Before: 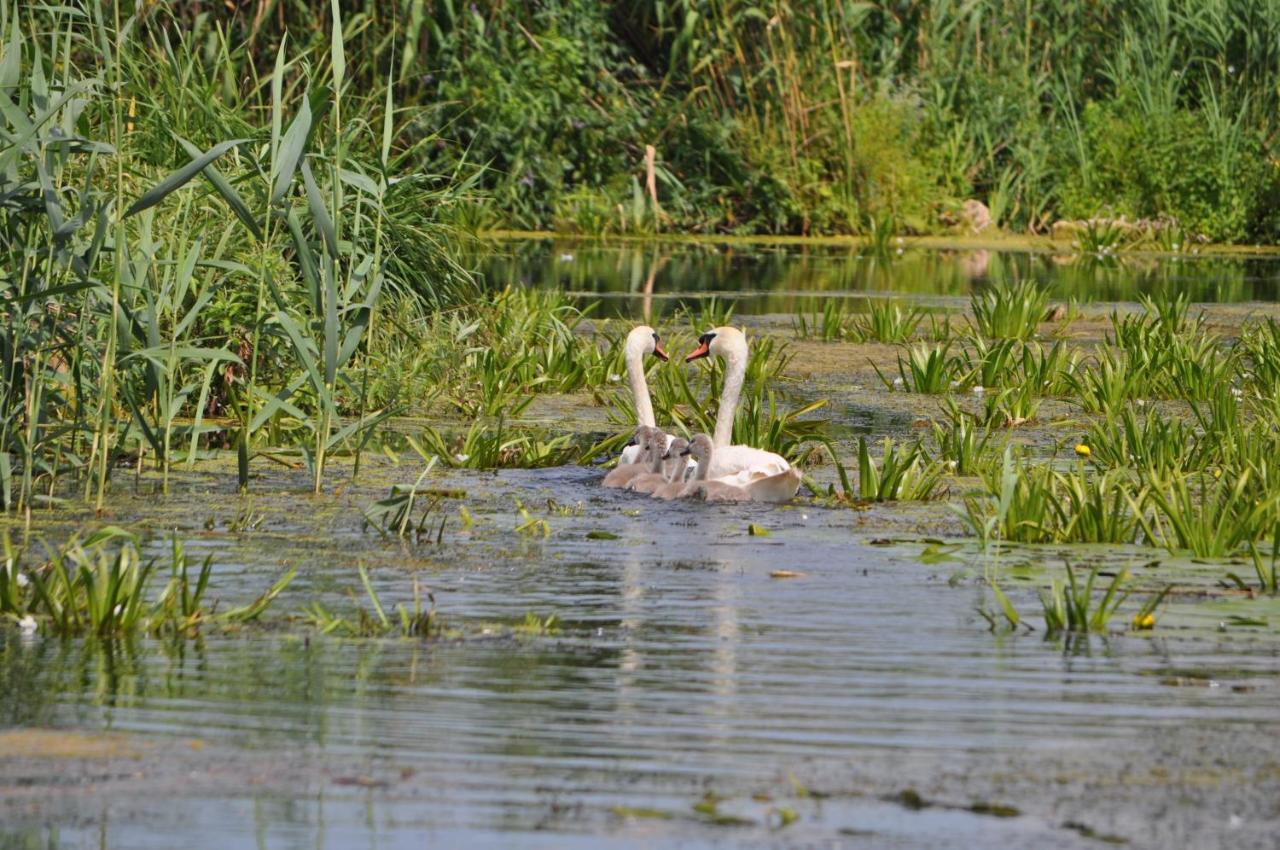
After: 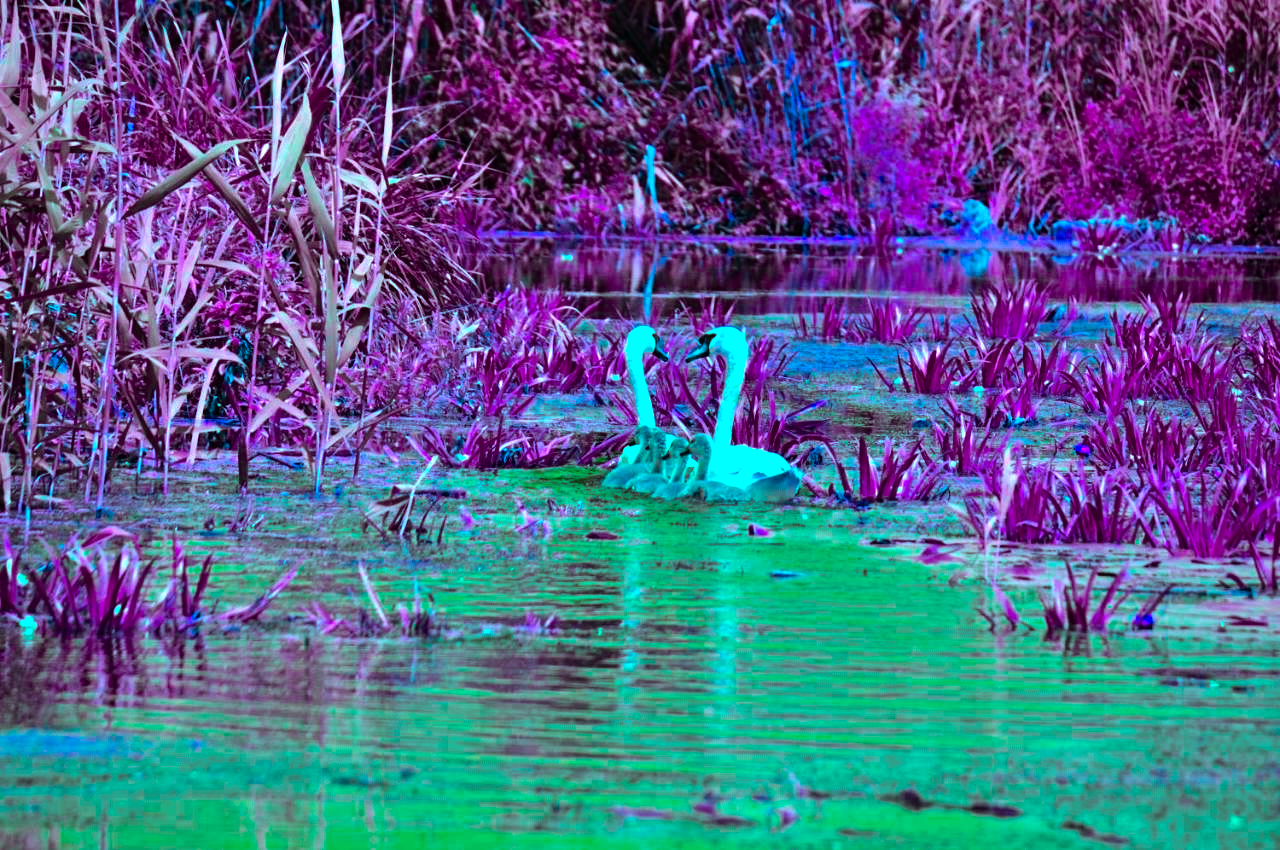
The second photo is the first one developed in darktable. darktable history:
color balance rgb: highlights gain › luminance 19.774%, highlights gain › chroma 13.08%, highlights gain › hue 171.49°, linear chroma grading › shadows -39.862%, linear chroma grading › highlights 40.671%, linear chroma grading › global chroma 45.346%, linear chroma grading › mid-tones -29.623%, perceptual saturation grading › global saturation 40.55%, hue shift -149.95°, contrast 34.557%, saturation formula JzAzBz (2021)
